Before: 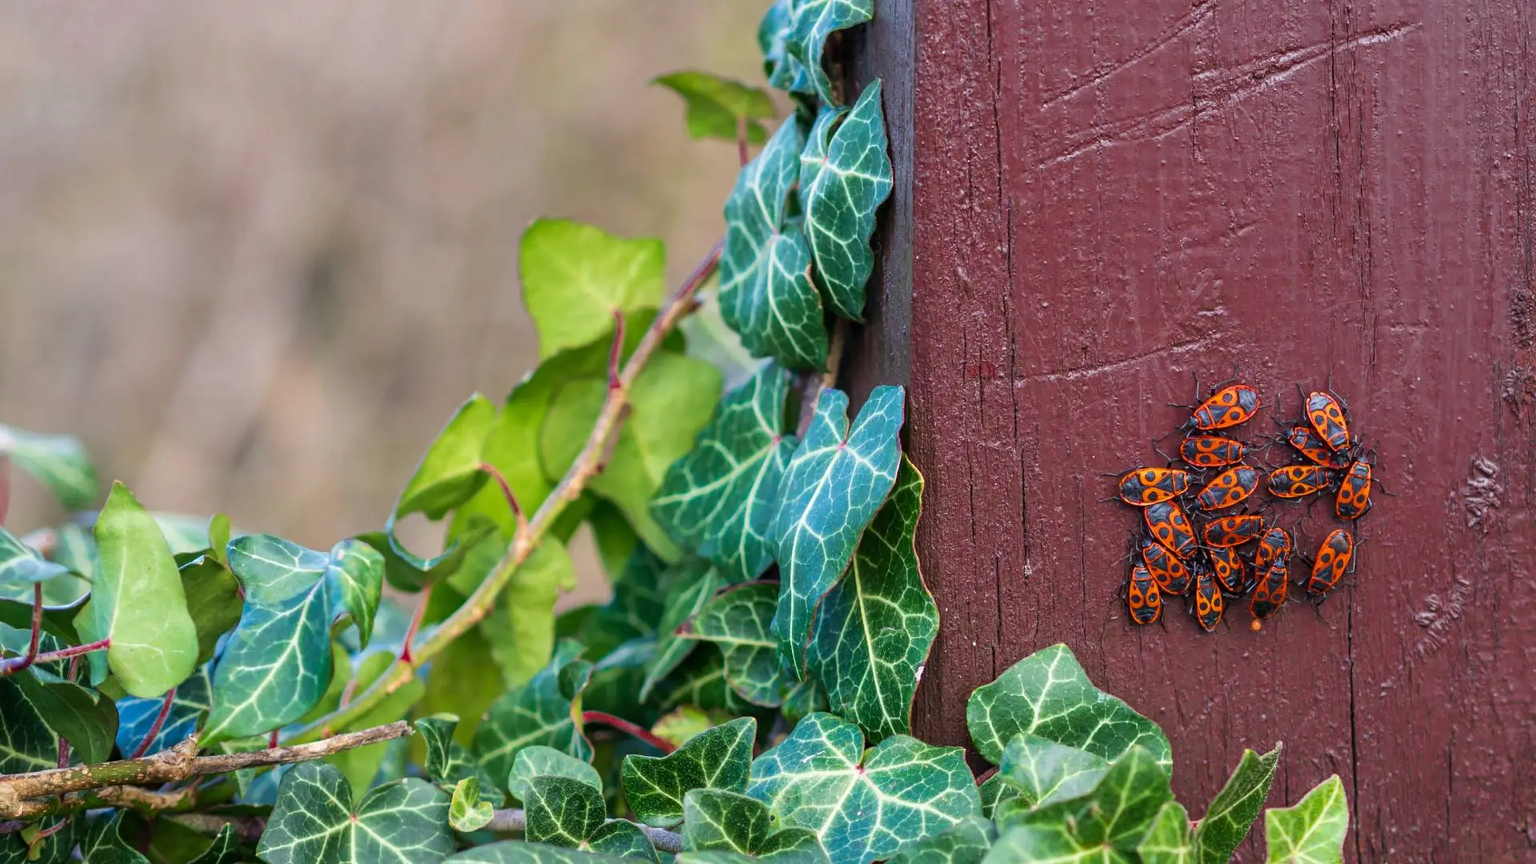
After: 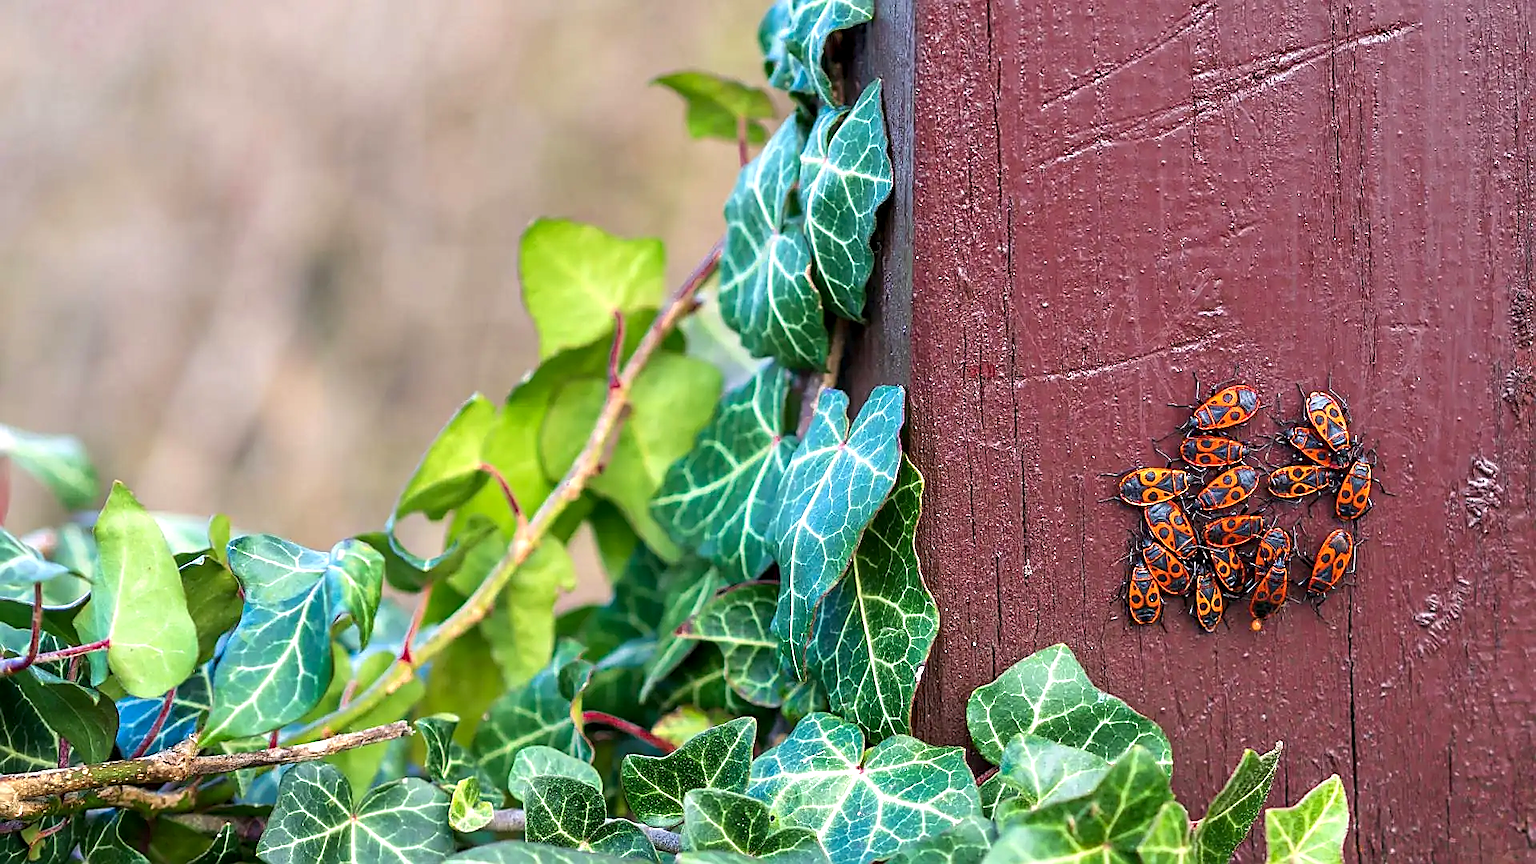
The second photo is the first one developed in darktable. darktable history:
contrast equalizer: octaves 7, y [[0.6 ×6], [0.55 ×6], [0 ×6], [0 ×6], [0 ×6]], mix 0.15
sharpen: radius 1.4, amount 1.25, threshold 0.7
exposure: black level correction 0.001, exposure 0.5 EV, compensate exposure bias true, compensate highlight preservation false
